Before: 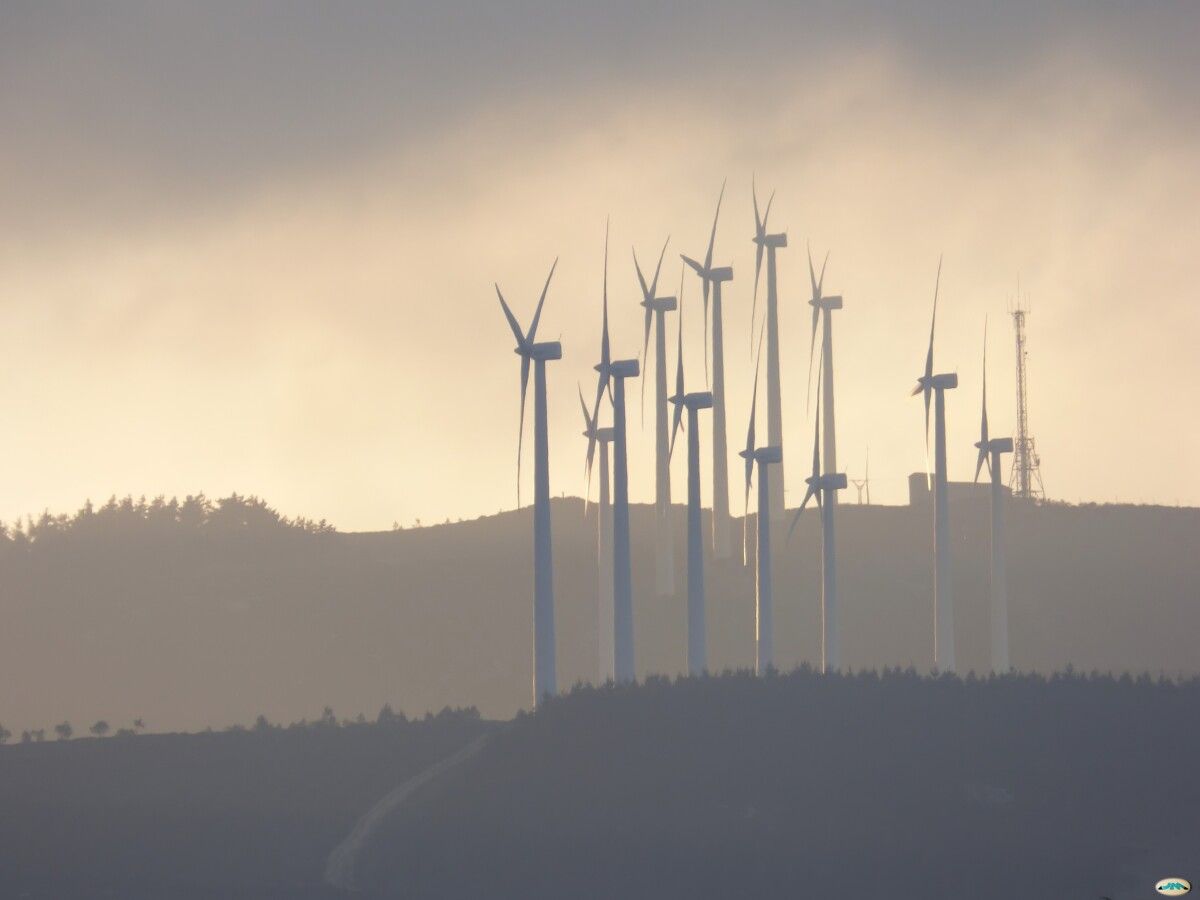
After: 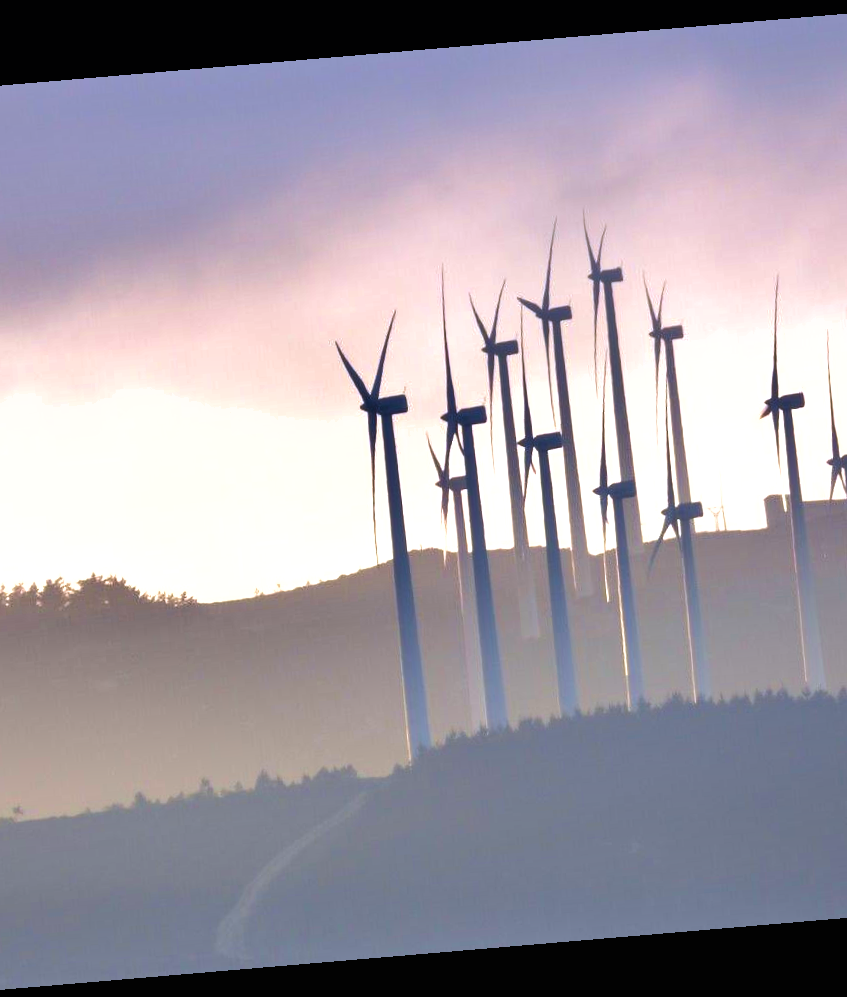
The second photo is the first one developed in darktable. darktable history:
exposure: black level correction 0, exposure 1.015 EV, compensate exposure bias true, compensate highlight preservation false
shadows and highlights: radius 118.69, shadows 42.21, highlights -61.56, soften with gaussian
crop and rotate: left 14.385%, right 18.948%
rotate and perspective: rotation -4.86°, automatic cropping off
white balance: red 0.988, blue 1.017
velvia: strength 39.63%
graduated density: hue 238.83°, saturation 50%
